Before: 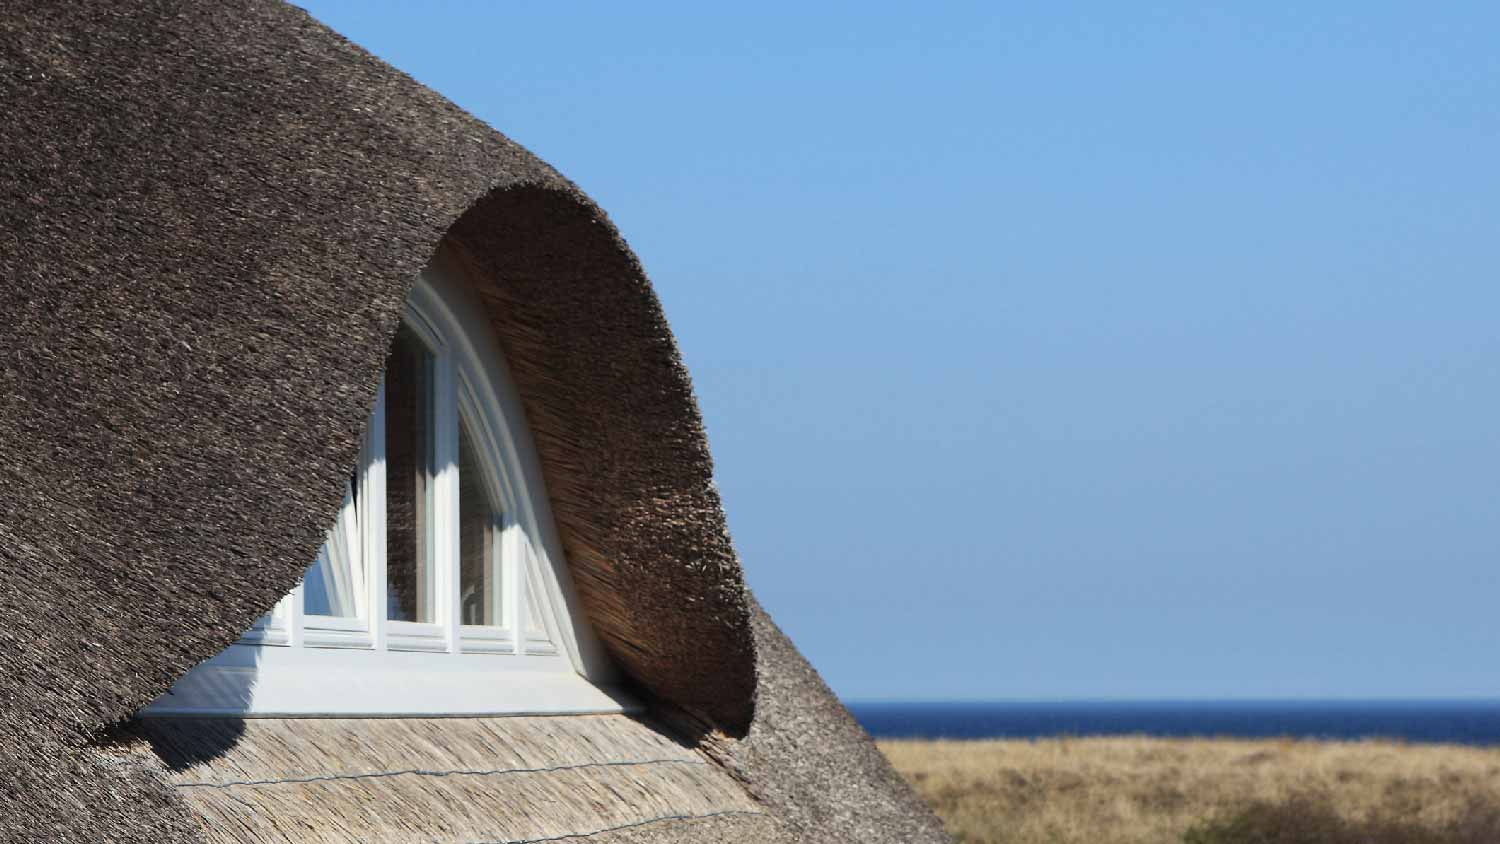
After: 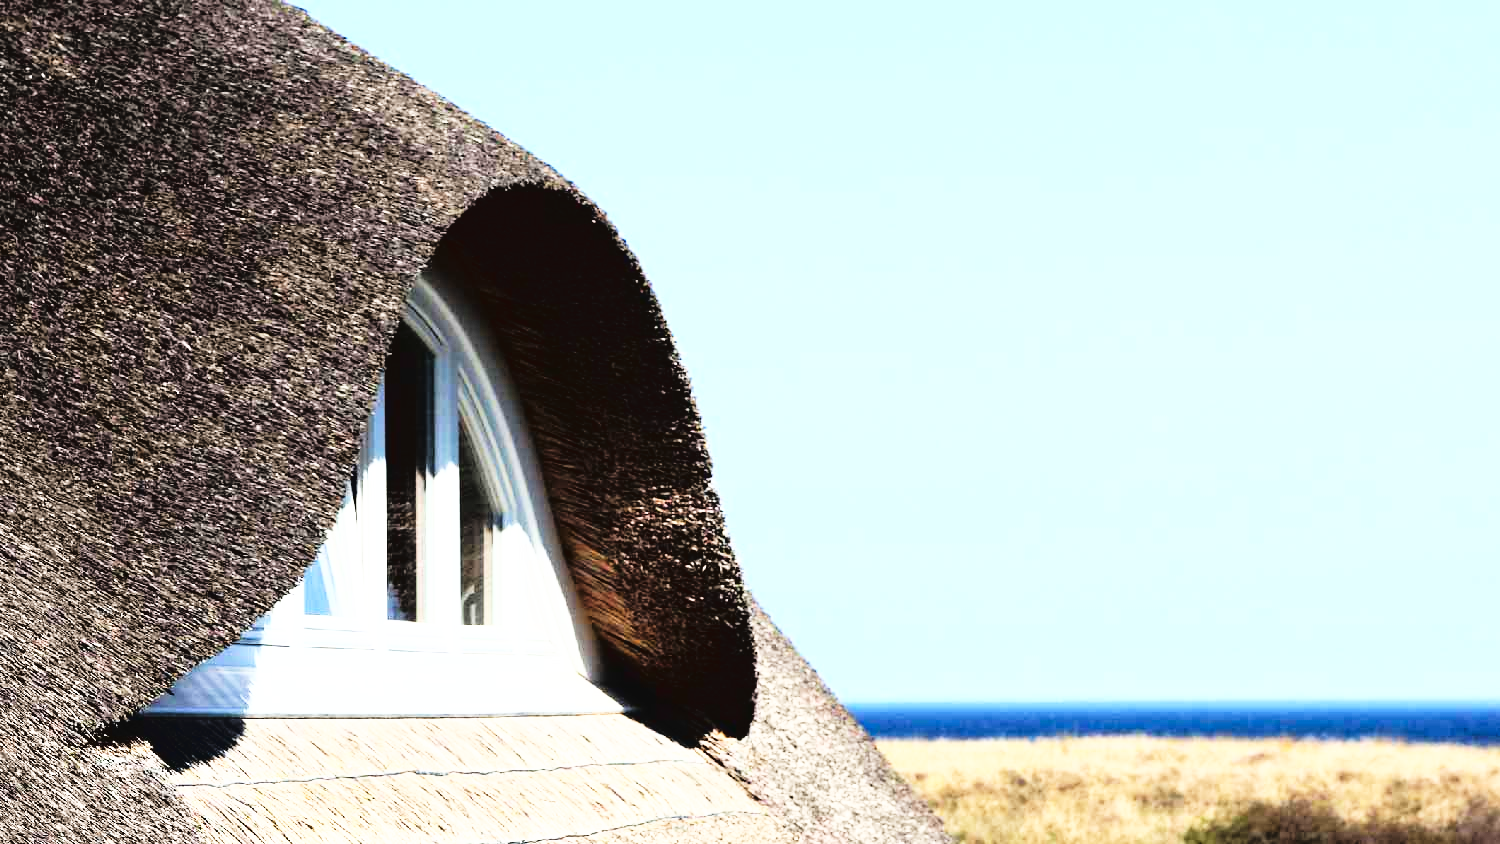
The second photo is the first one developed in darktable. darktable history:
tone curve: curves: ch0 [(0, 0) (0.003, 0.033) (0.011, 0.033) (0.025, 0.036) (0.044, 0.039) (0.069, 0.04) (0.1, 0.043) (0.136, 0.052) (0.177, 0.085) (0.224, 0.14) (0.277, 0.225) (0.335, 0.333) (0.399, 0.419) (0.468, 0.51) (0.543, 0.603) (0.623, 0.713) (0.709, 0.808) (0.801, 0.901) (0.898, 0.98) (1, 1)], color space Lab, linked channels, preserve colors none
base curve: curves: ch0 [(0, 0) (0.007, 0.004) (0.027, 0.03) (0.046, 0.07) (0.207, 0.54) (0.442, 0.872) (0.673, 0.972) (1, 1)], preserve colors none
